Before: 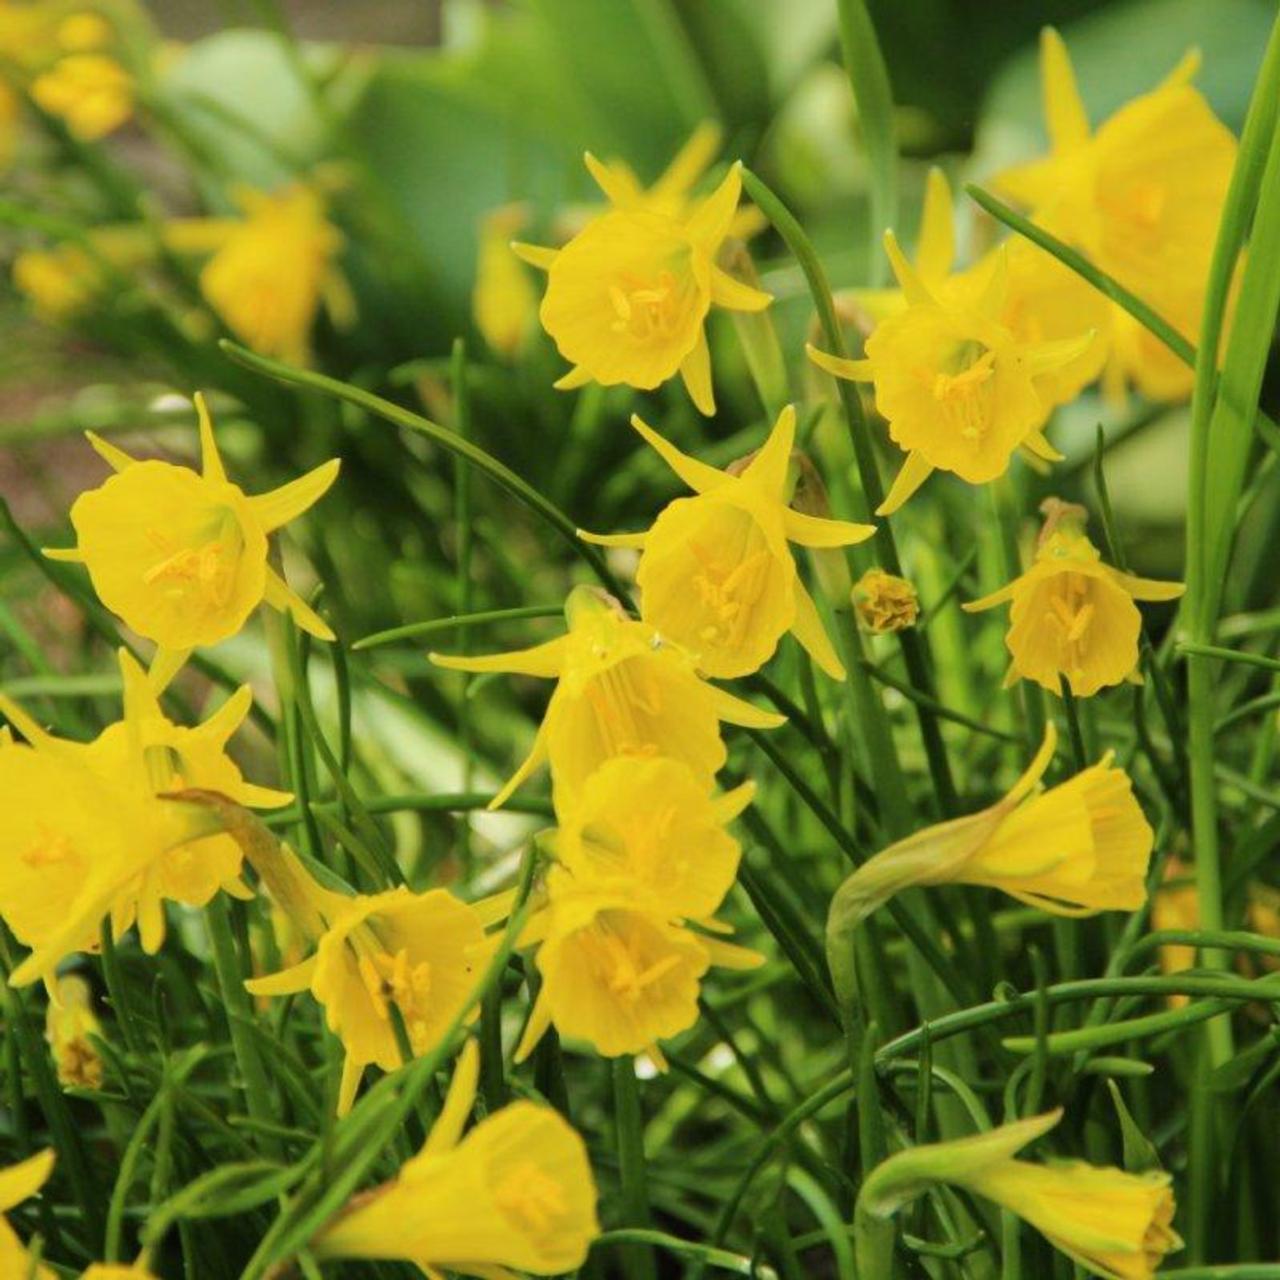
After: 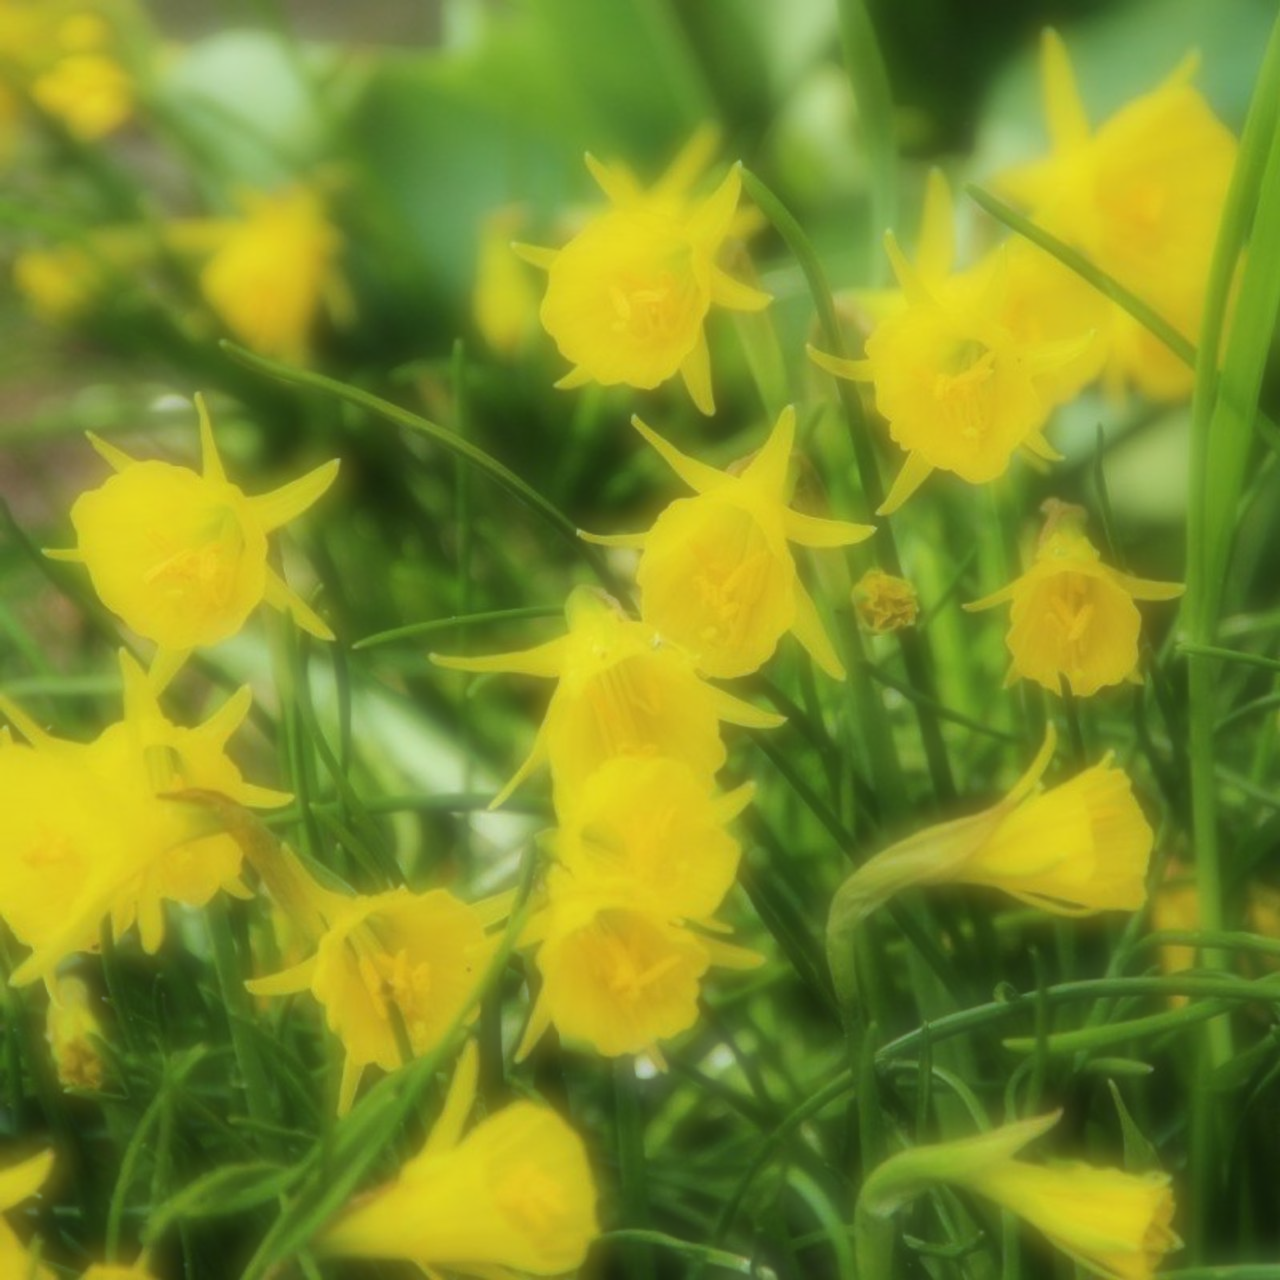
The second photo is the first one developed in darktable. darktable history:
soften: on, module defaults
white balance: red 0.925, blue 1.046
